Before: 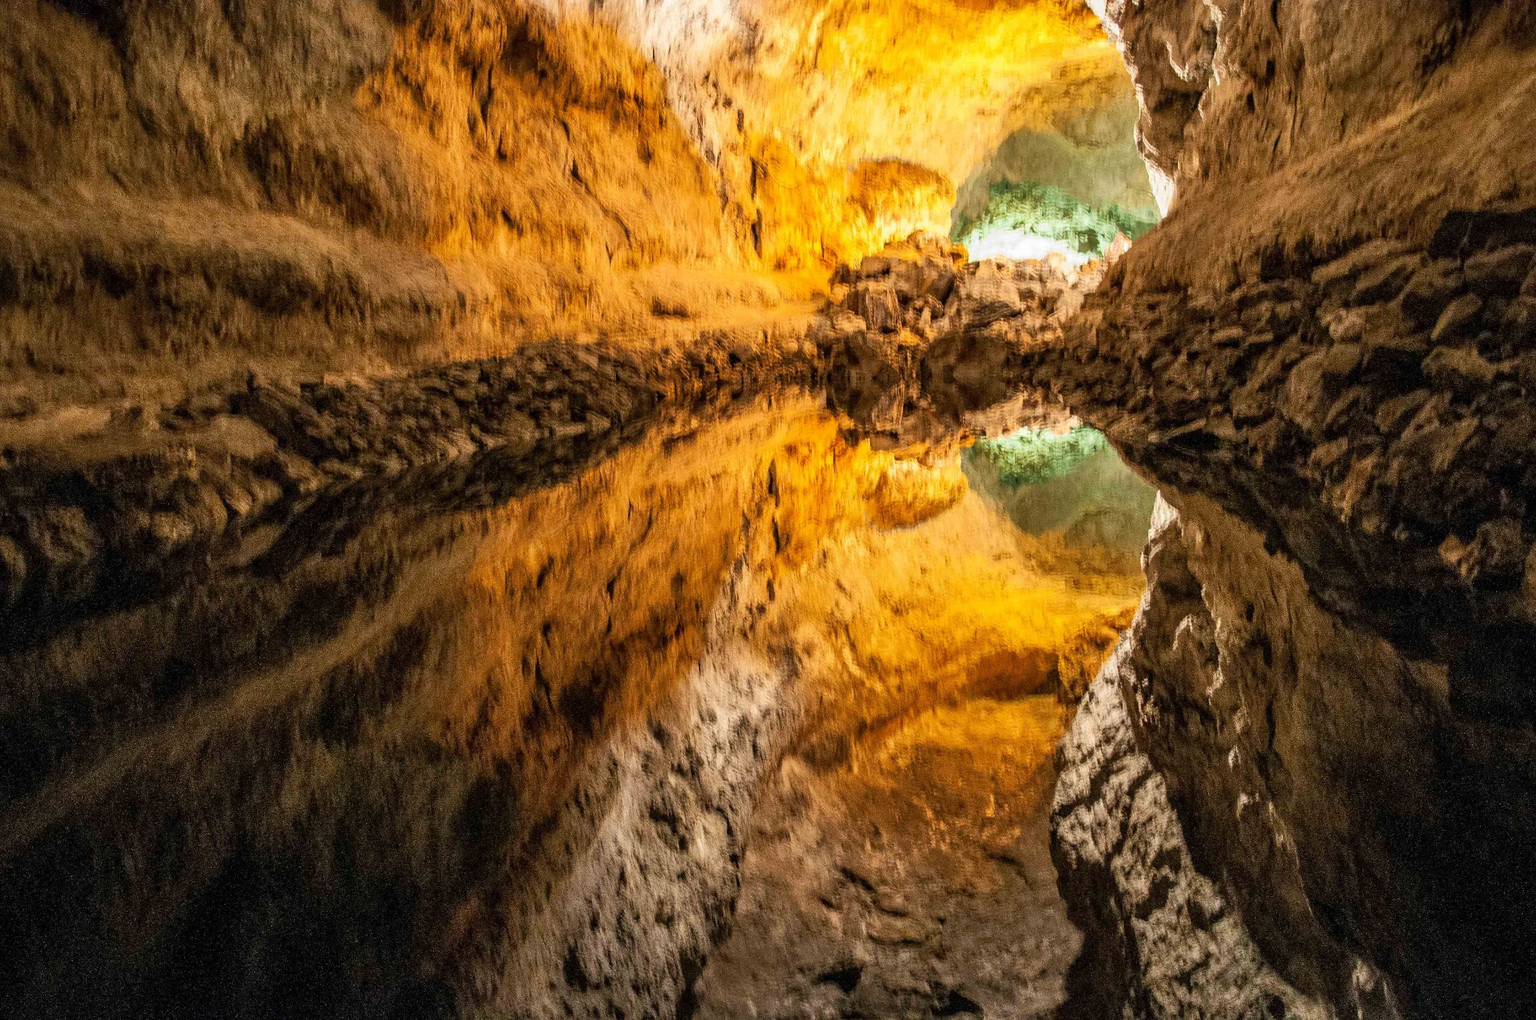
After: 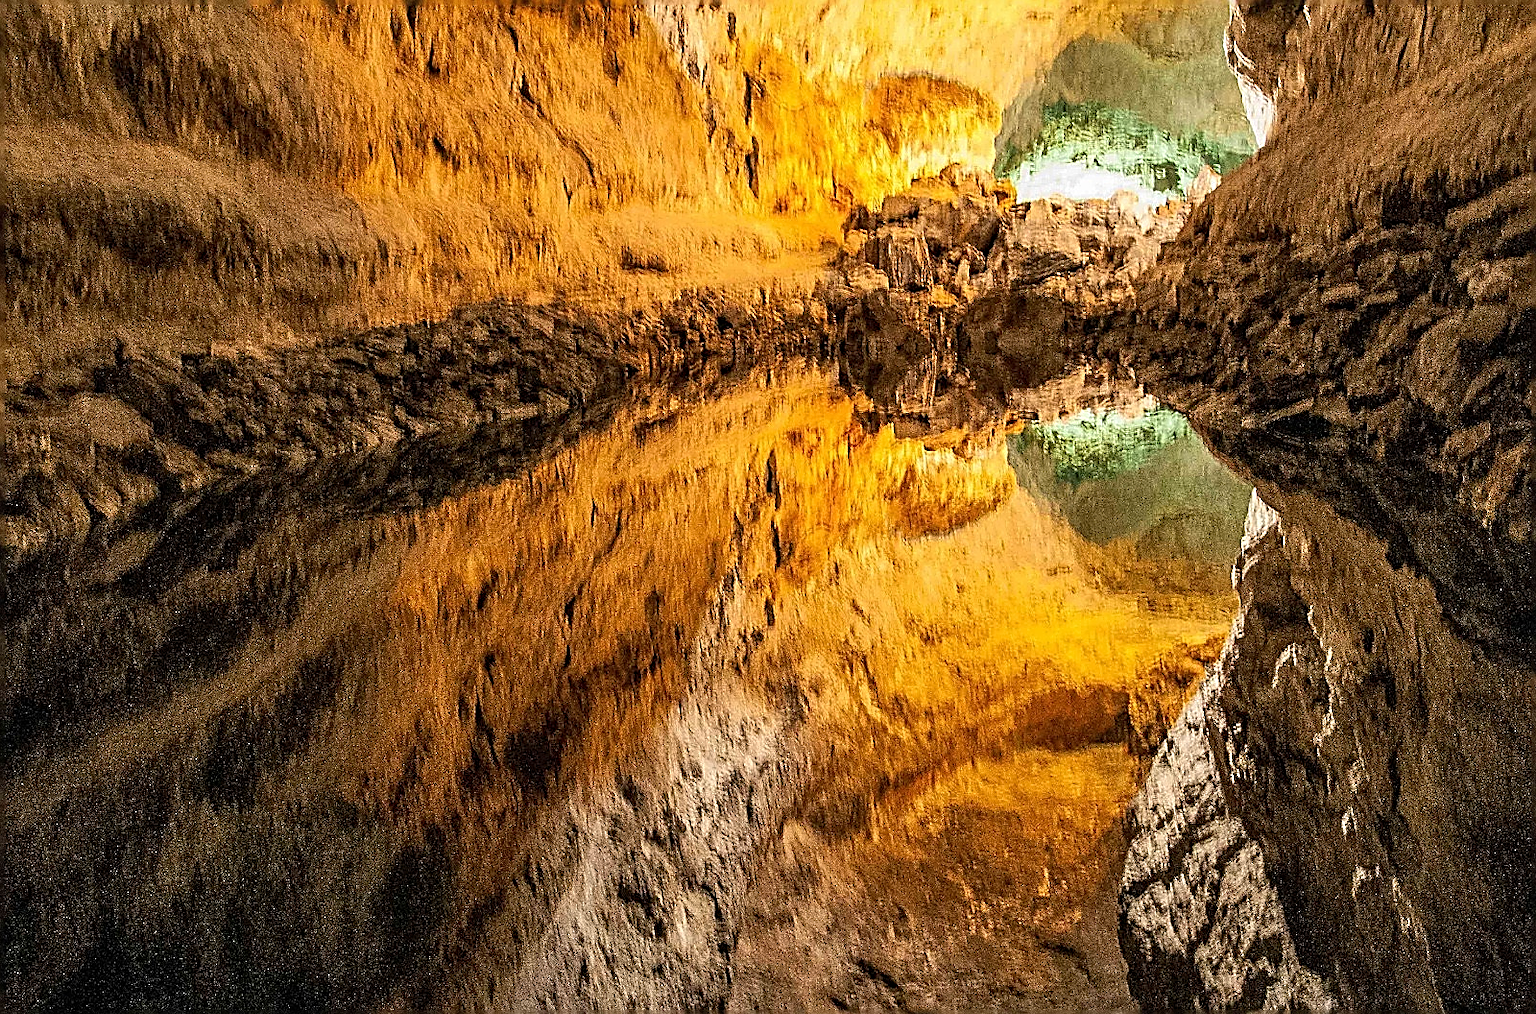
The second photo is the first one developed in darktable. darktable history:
sharpen: amount 1.86
crop and rotate: left 10.142%, top 9.814%, right 9.853%, bottom 10.591%
